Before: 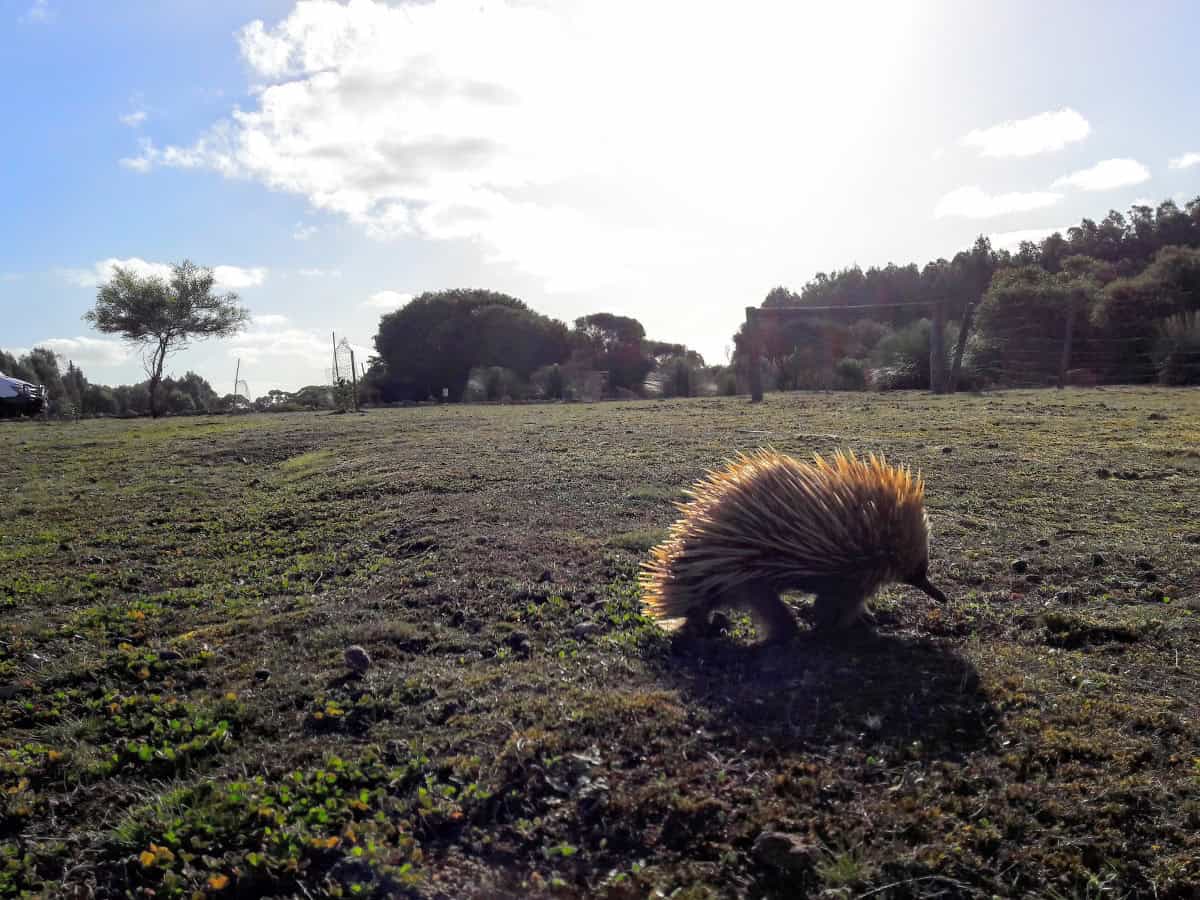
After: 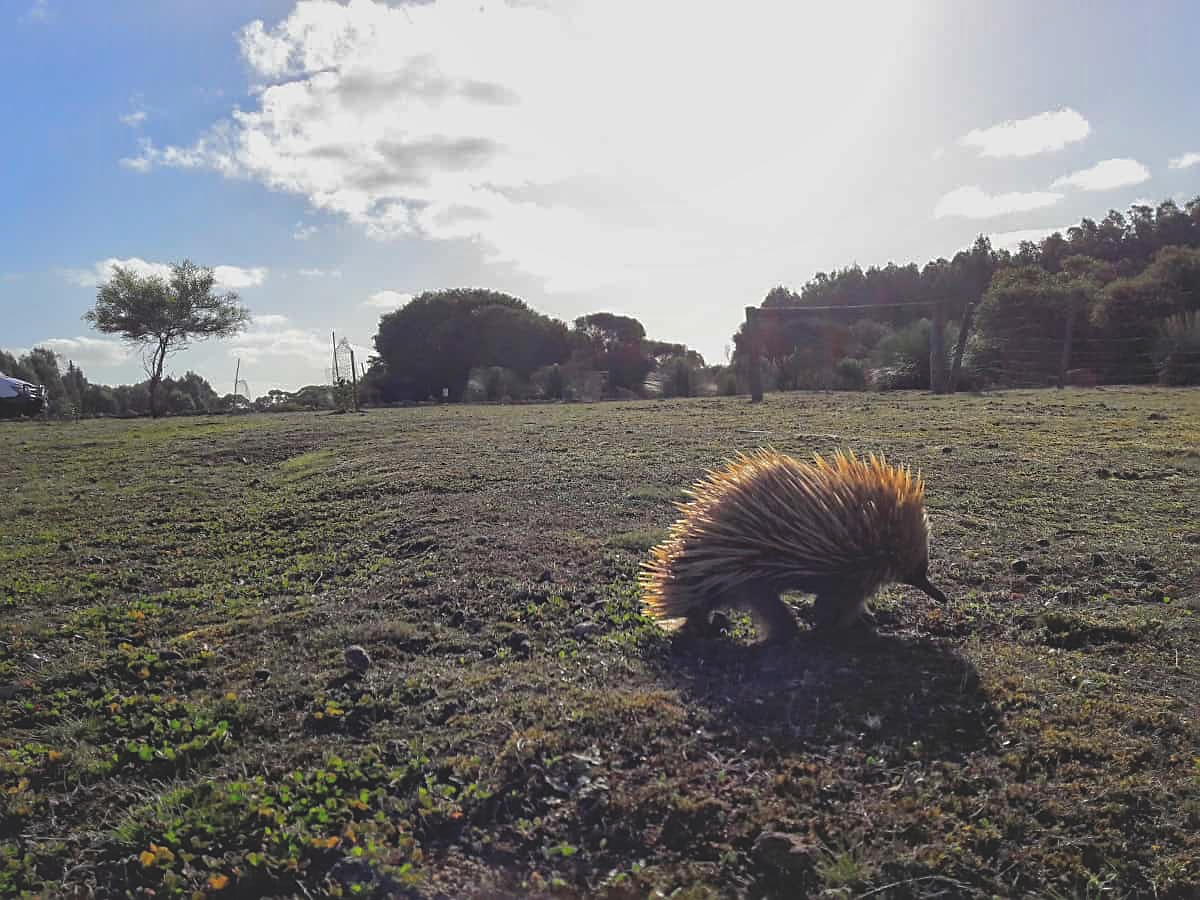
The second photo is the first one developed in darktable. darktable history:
exposure: black level correction -0.013, exposure -0.192 EV, compensate exposure bias true, compensate highlight preservation false
sharpen: on, module defaults
shadows and highlights: on, module defaults
